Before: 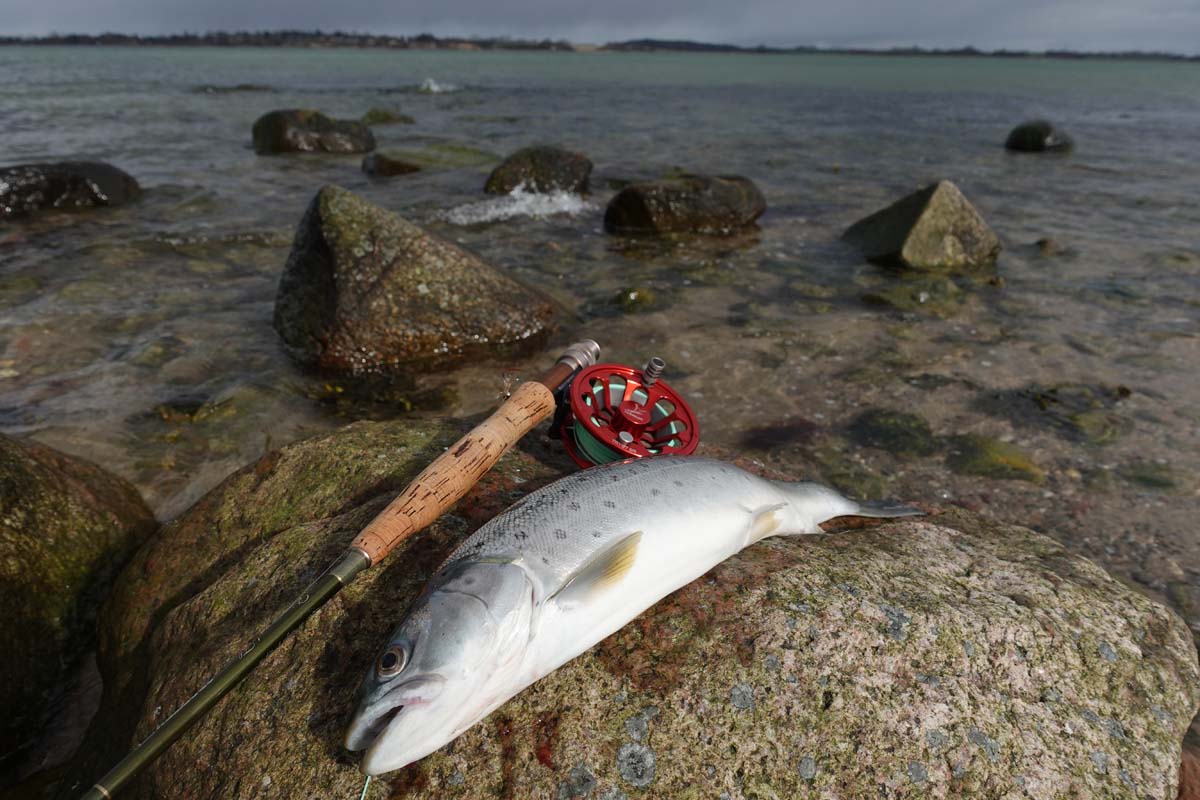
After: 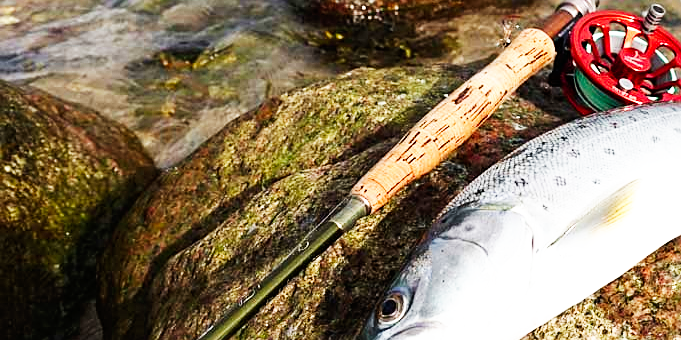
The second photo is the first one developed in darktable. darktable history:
crop: top 44.15%, right 43.242%, bottom 13.271%
exposure: black level correction 0.001, exposure 0.499 EV, compensate exposure bias true, compensate highlight preservation false
sharpen: on, module defaults
base curve: curves: ch0 [(0, 0) (0.007, 0.004) (0.027, 0.03) (0.046, 0.07) (0.207, 0.54) (0.442, 0.872) (0.673, 0.972) (1, 1)], preserve colors none
